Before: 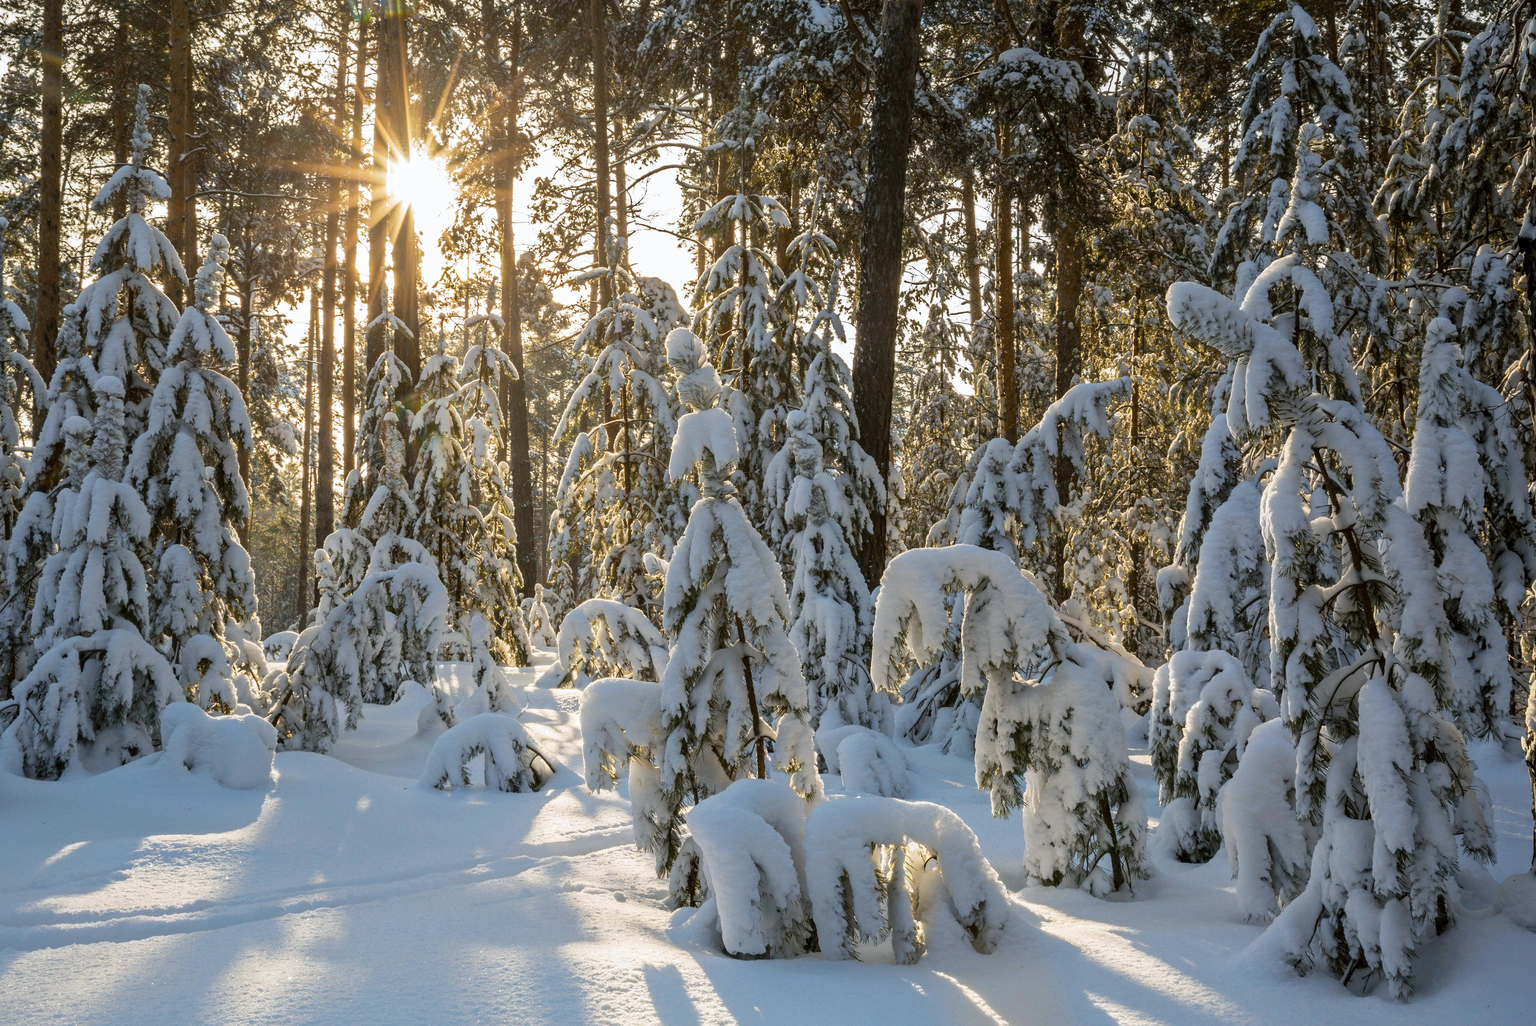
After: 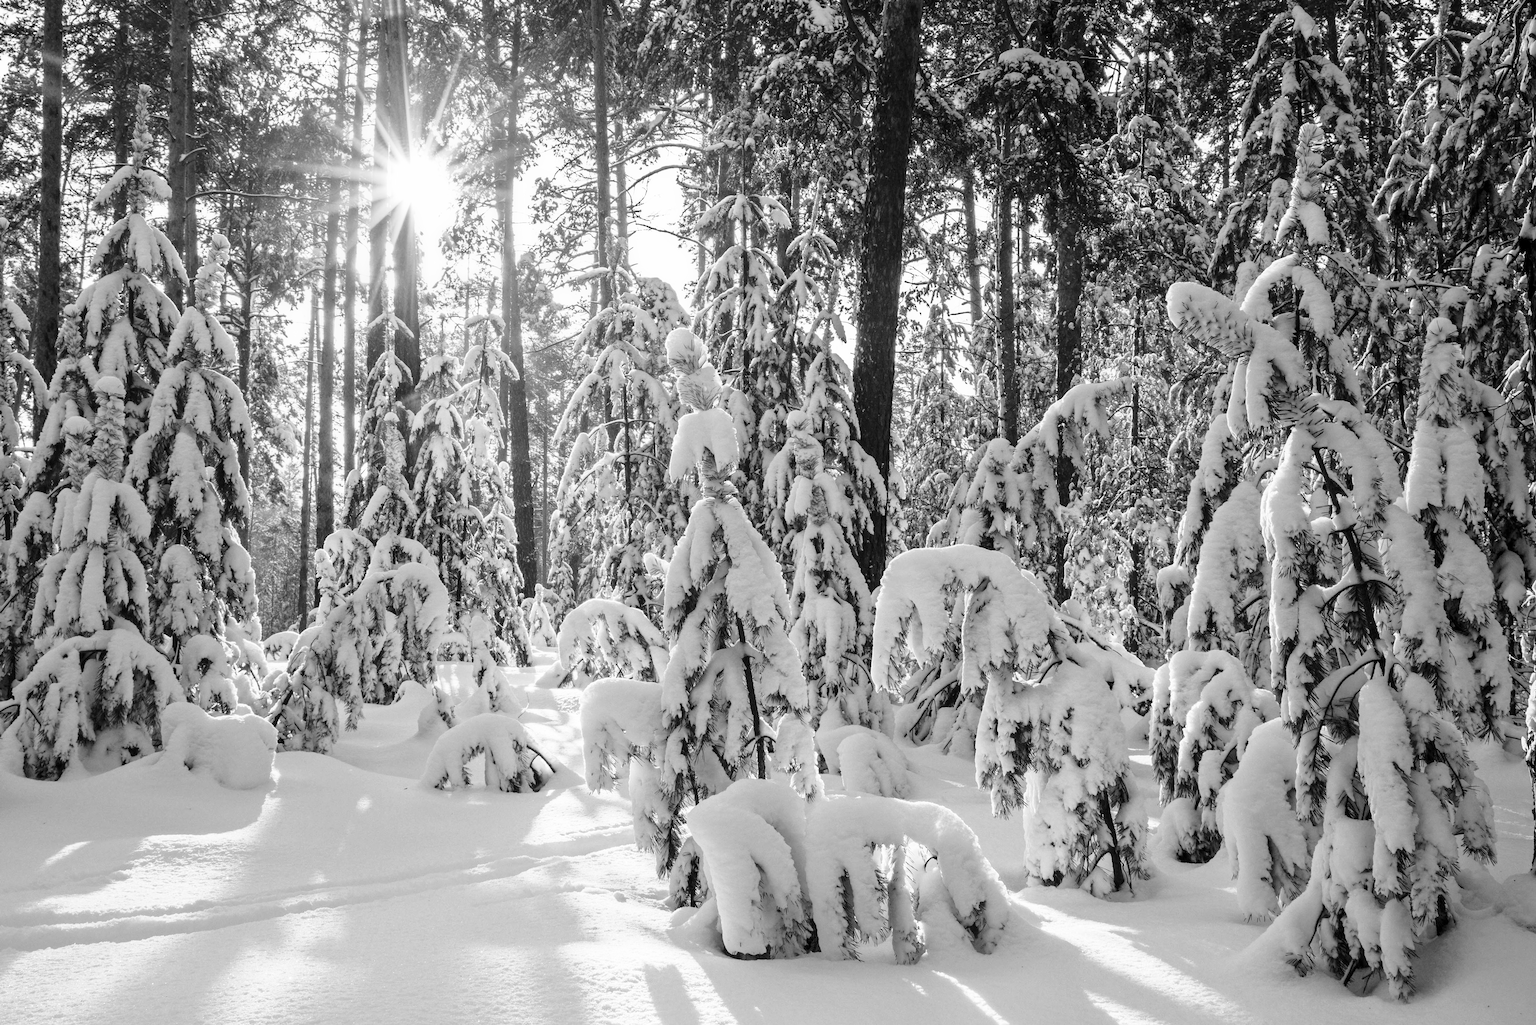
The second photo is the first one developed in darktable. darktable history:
monochrome: size 1
base curve: curves: ch0 [(0, 0) (0.028, 0.03) (0.121, 0.232) (0.46, 0.748) (0.859, 0.968) (1, 1)], preserve colors none
